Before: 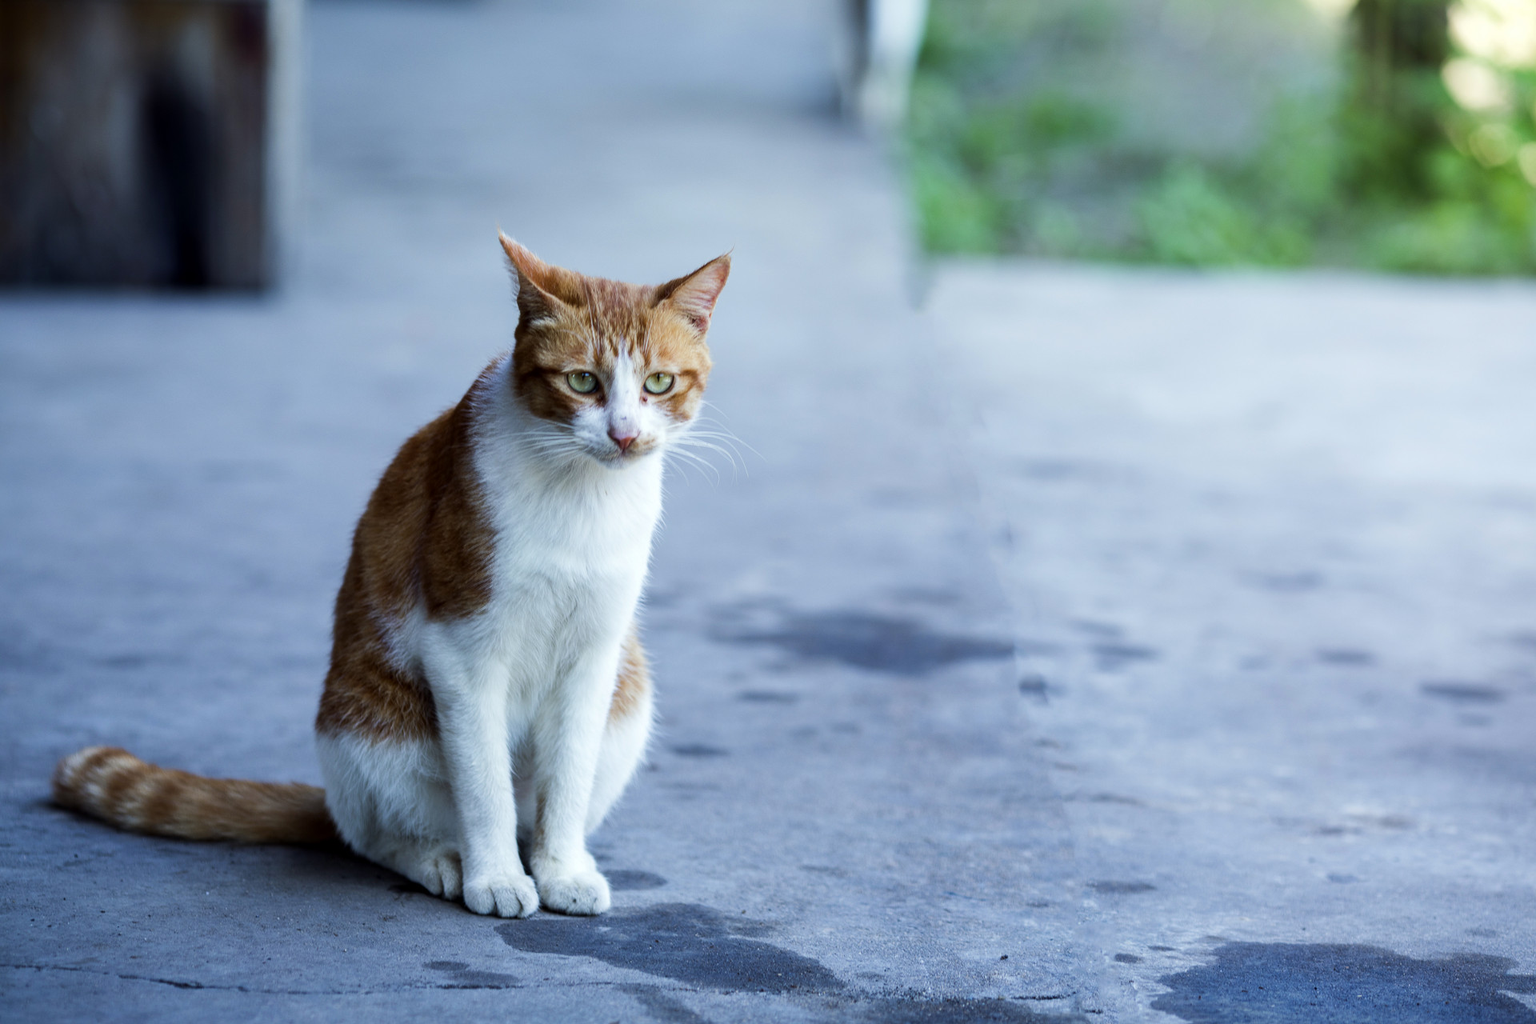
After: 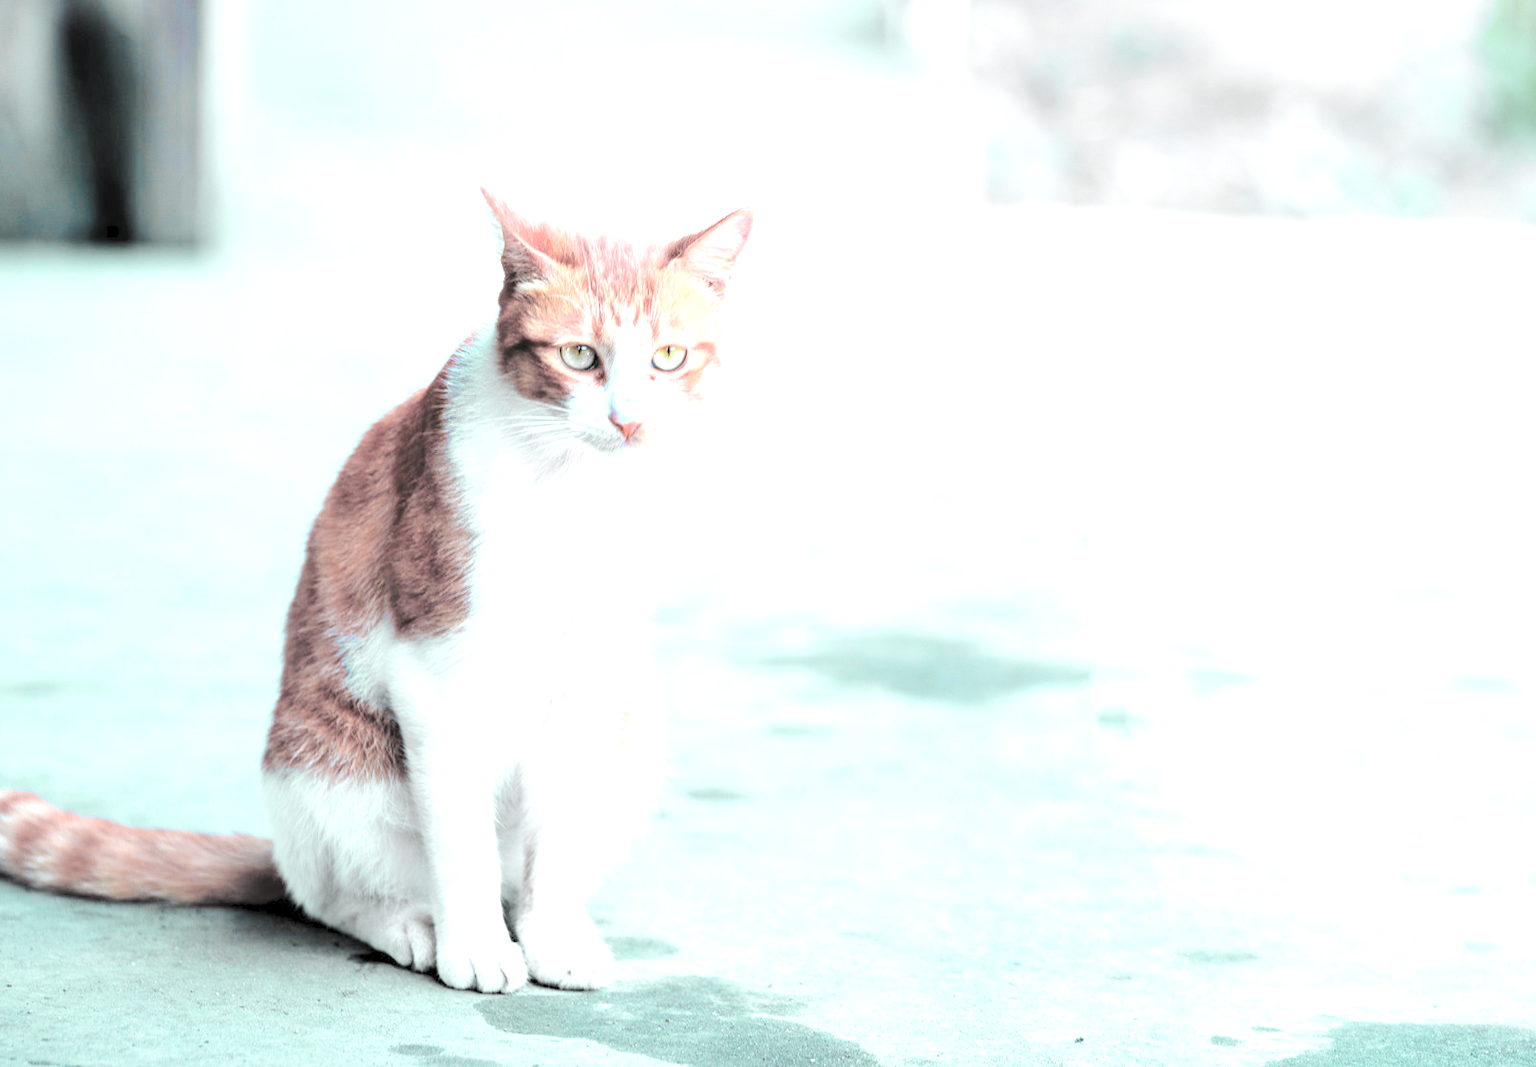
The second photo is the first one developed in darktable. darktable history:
contrast brightness saturation: brightness 0.997
color zones: curves: ch0 [(0.257, 0.558) (0.75, 0.565)]; ch1 [(0.004, 0.857) (0.14, 0.416) (0.257, 0.695) (0.442, 0.032) (0.736, 0.266) (0.891, 0.741)]; ch2 [(0, 0.623) (0.112, 0.436) (0.271, 0.474) (0.516, 0.64) (0.743, 0.286)], process mode strong
crop: left 6.24%, top 8.04%, right 9.541%, bottom 4.116%
